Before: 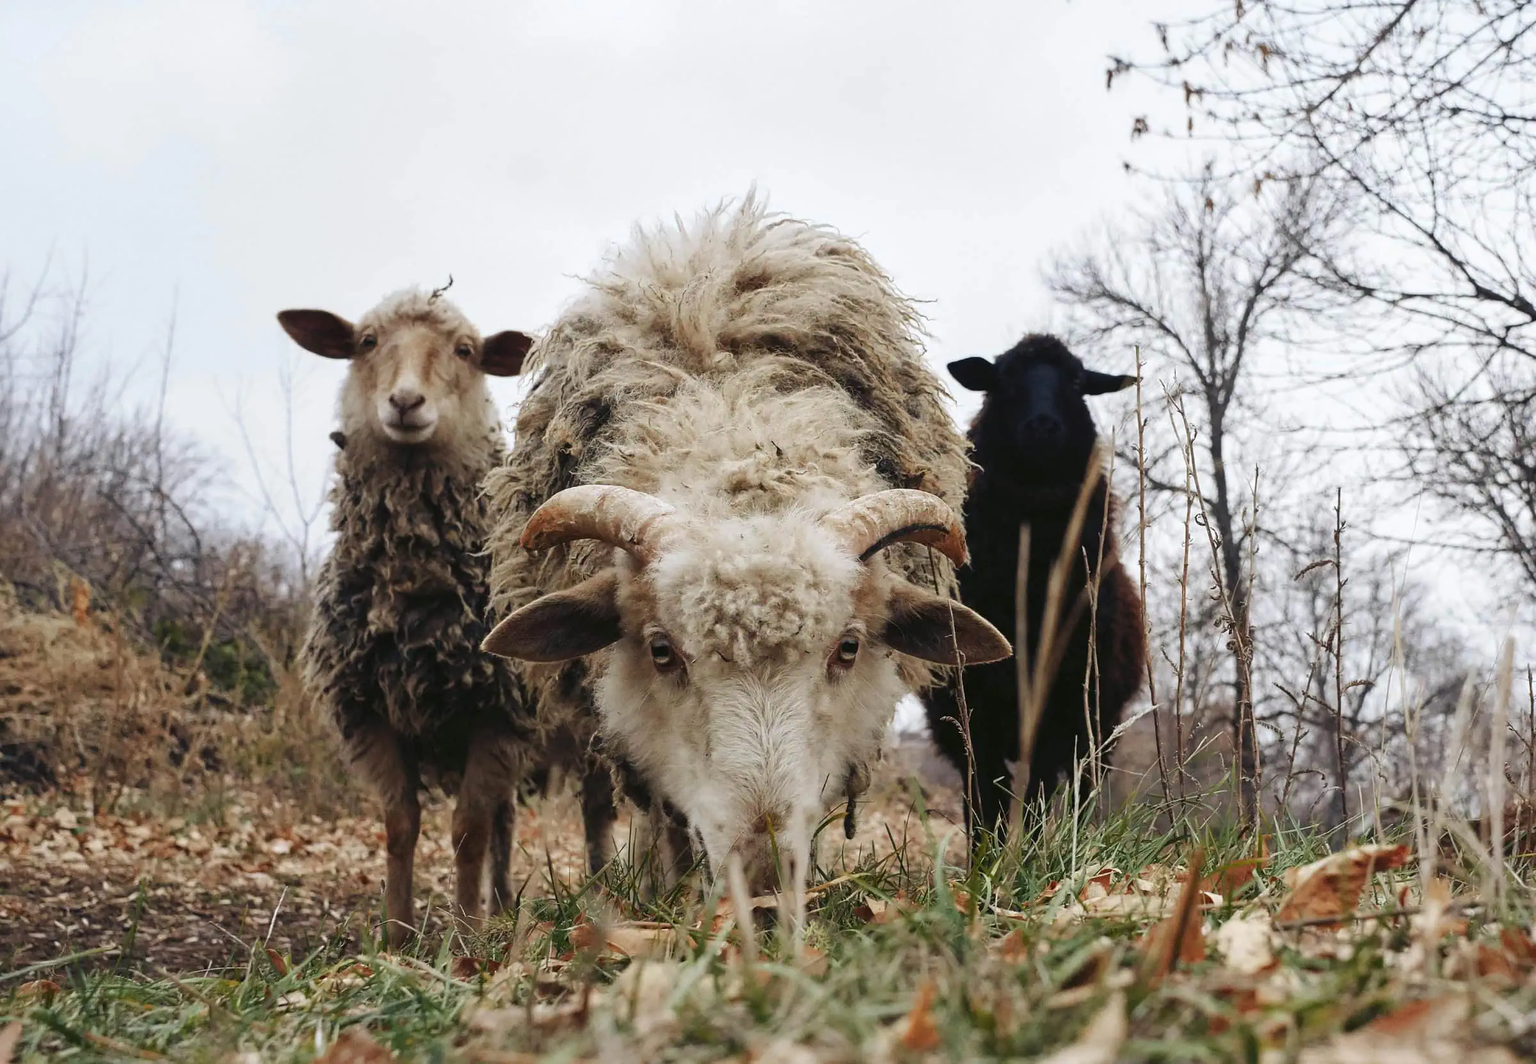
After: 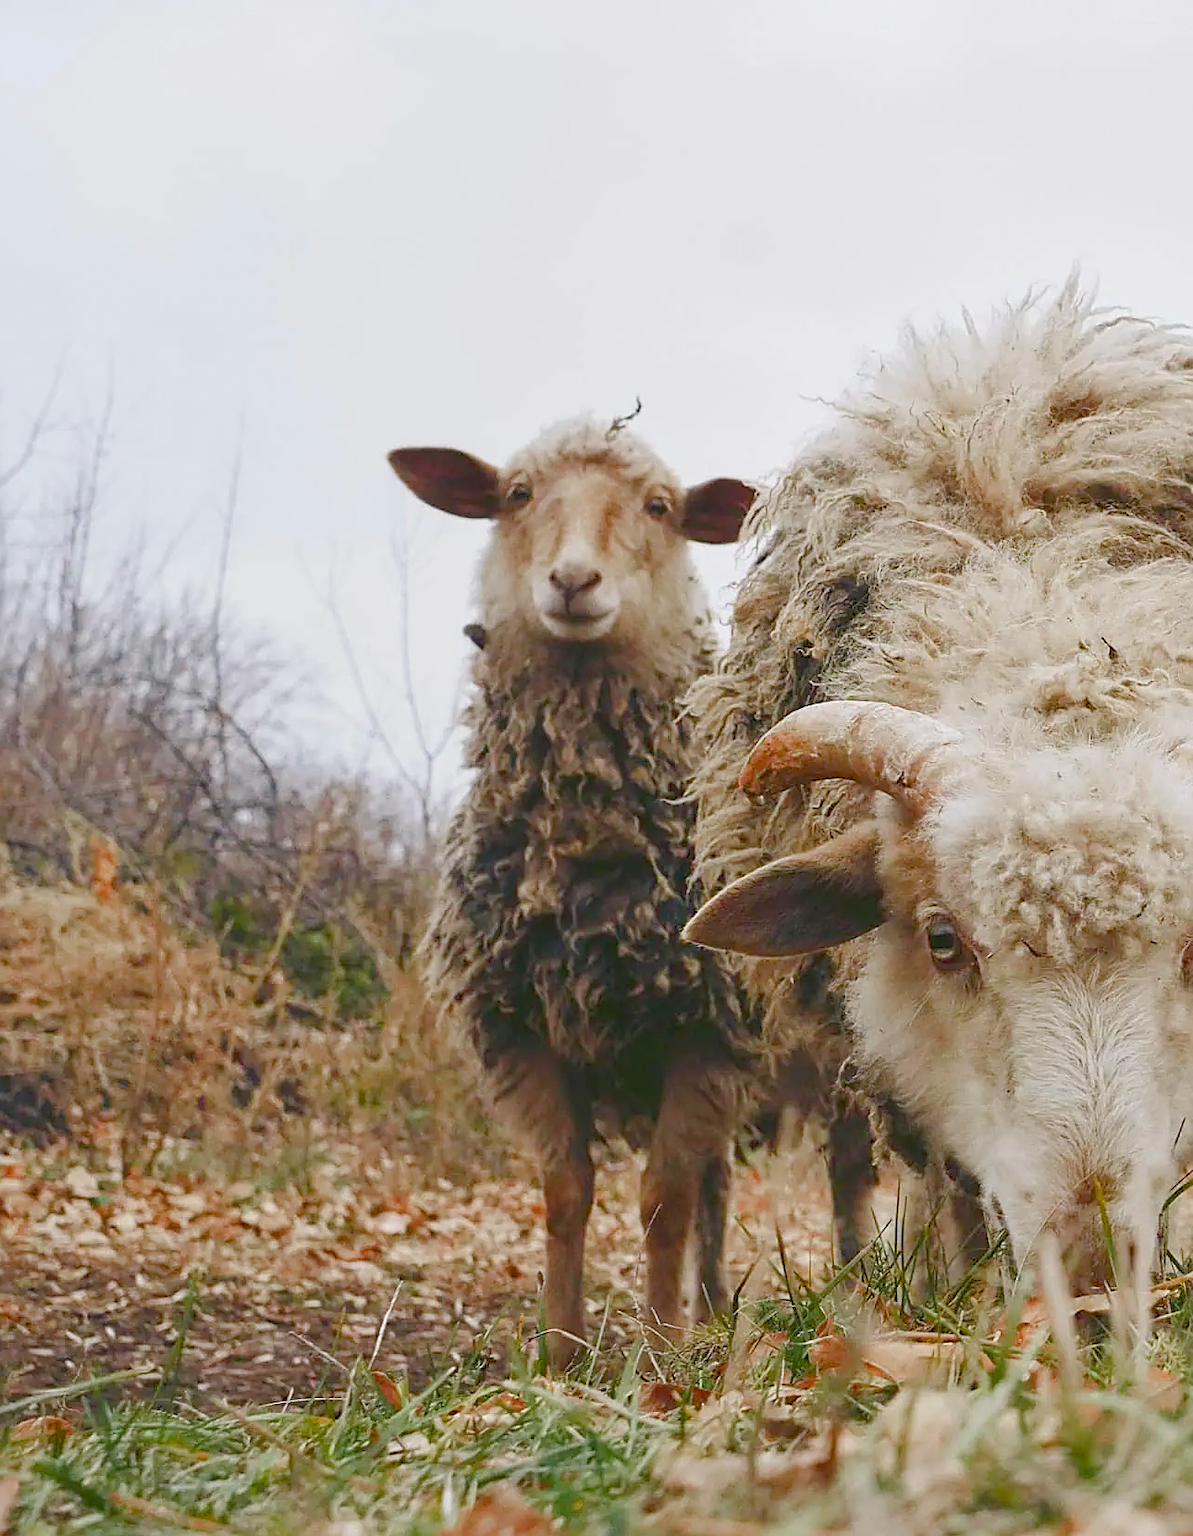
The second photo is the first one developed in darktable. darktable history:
color balance rgb: shadows lift › chroma 1%, shadows lift › hue 113°, highlights gain › chroma 0.2%, highlights gain › hue 333°, perceptual saturation grading › global saturation 20%, perceptual saturation grading › highlights -50%, perceptual saturation grading › shadows 25%, contrast -30%
sharpen: on, module defaults
crop: left 0.587%, right 45.588%, bottom 0.086%
levels: levels [0, 0.43, 0.859]
